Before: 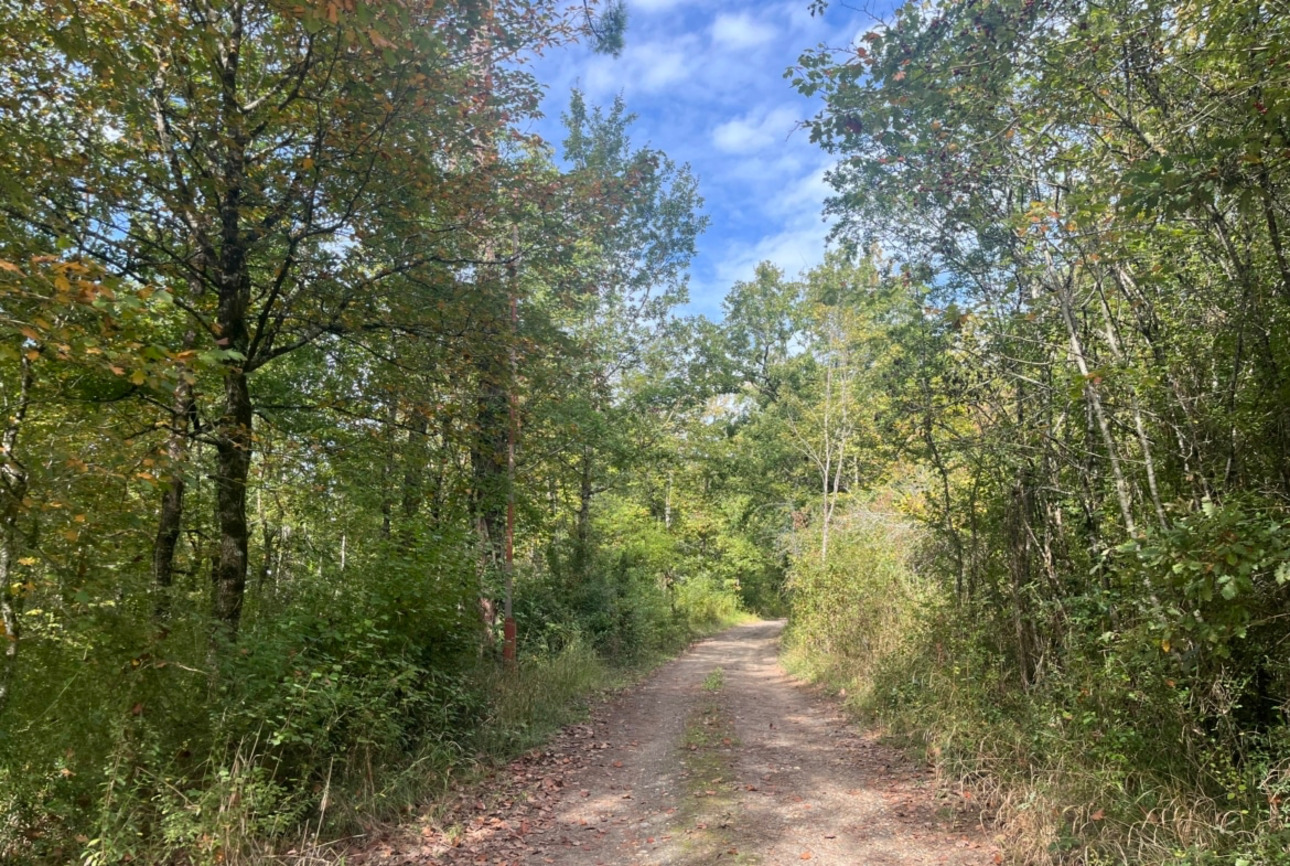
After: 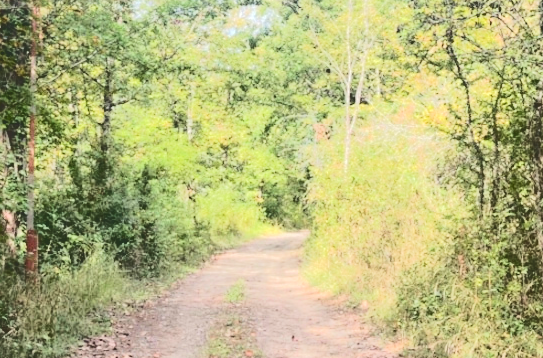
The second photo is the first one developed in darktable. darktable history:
crop: left 37.11%, top 44.838%, right 20.721%, bottom 13.719%
tone curve: curves: ch0 [(0, 0) (0.003, 0.174) (0.011, 0.178) (0.025, 0.182) (0.044, 0.185) (0.069, 0.191) (0.1, 0.194) (0.136, 0.199) (0.177, 0.219) (0.224, 0.246) (0.277, 0.284) (0.335, 0.35) (0.399, 0.43) (0.468, 0.539) (0.543, 0.637) (0.623, 0.711) (0.709, 0.799) (0.801, 0.865) (0.898, 0.914) (1, 1)], color space Lab, independent channels, preserve colors none
tone equalizer: -7 EV 0.143 EV, -6 EV 0.579 EV, -5 EV 1.12 EV, -4 EV 1.32 EV, -3 EV 1.13 EV, -2 EV 0.6 EV, -1 EV 0.153 EV, edges refinement/feathering 500, mask exposure compensation -1.57 EV, preserve details no
exposure: exposure -0.043 EV, compensate highlight preservation false
